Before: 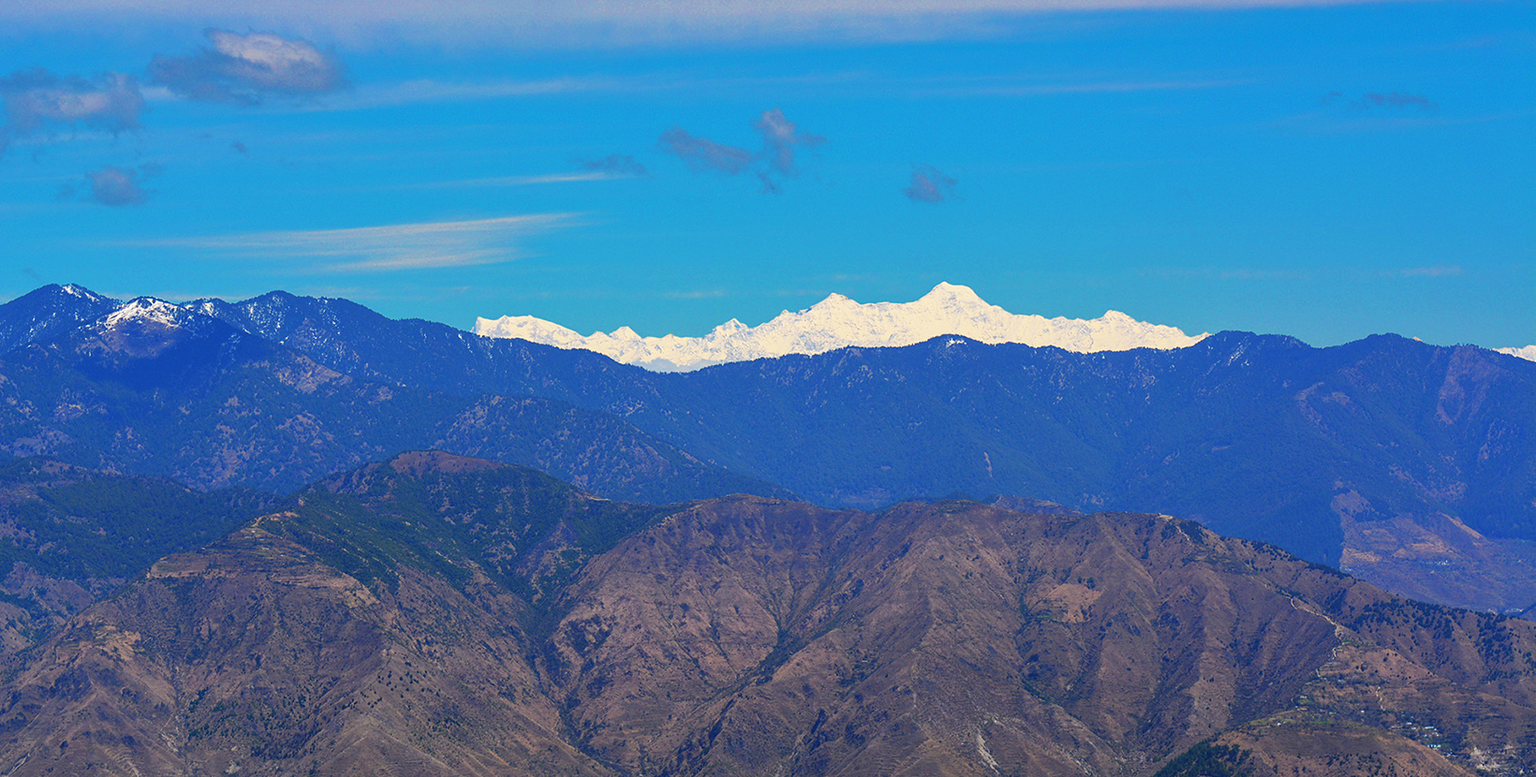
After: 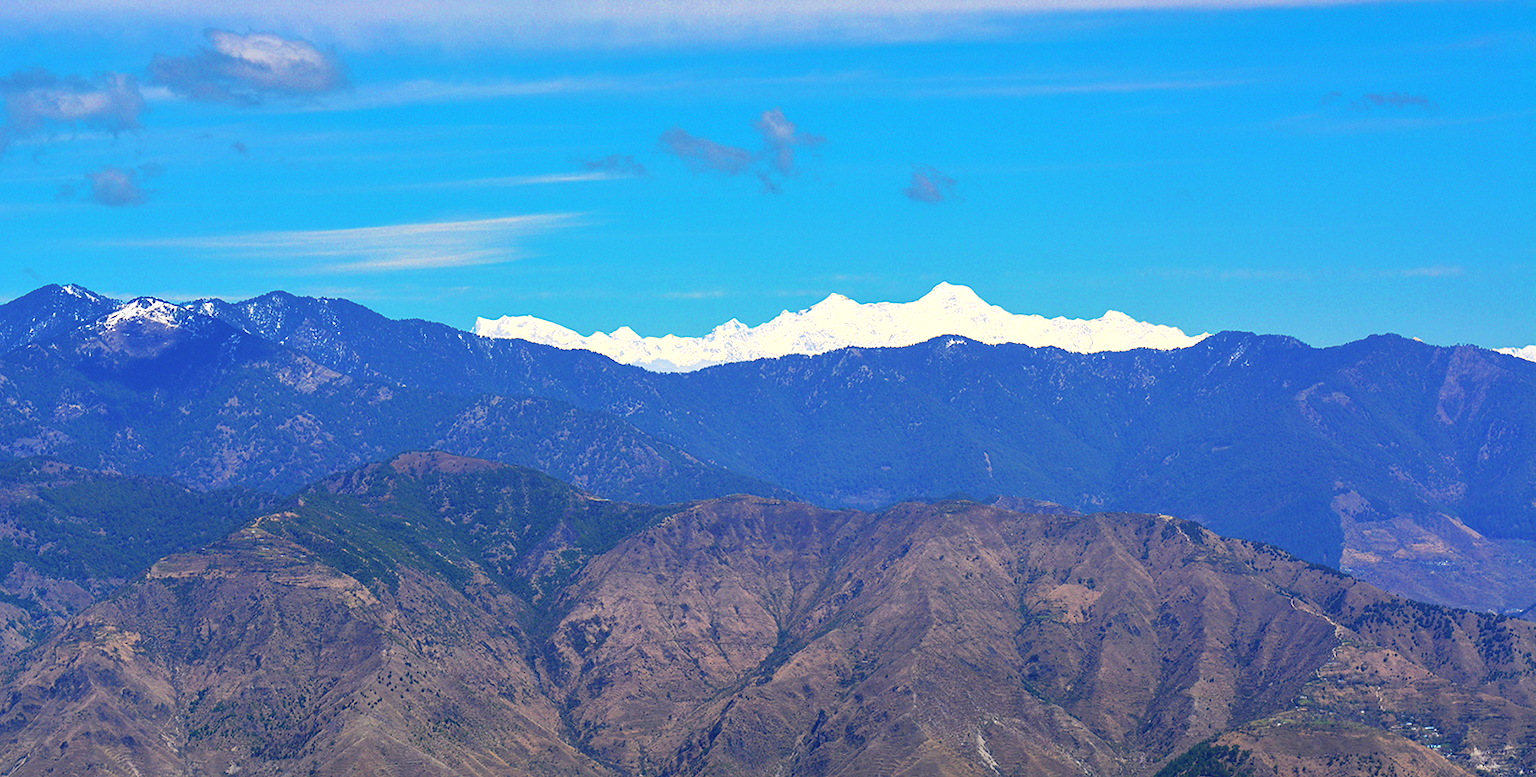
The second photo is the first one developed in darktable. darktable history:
exposure: black level correction 0.001, exposure 0.498 EV, compensate highlight preservation false
color correction: highlights b* -0.009, saturation 0.823
color balance rgb: perceptual saturation grading › global saturation 25.039%
